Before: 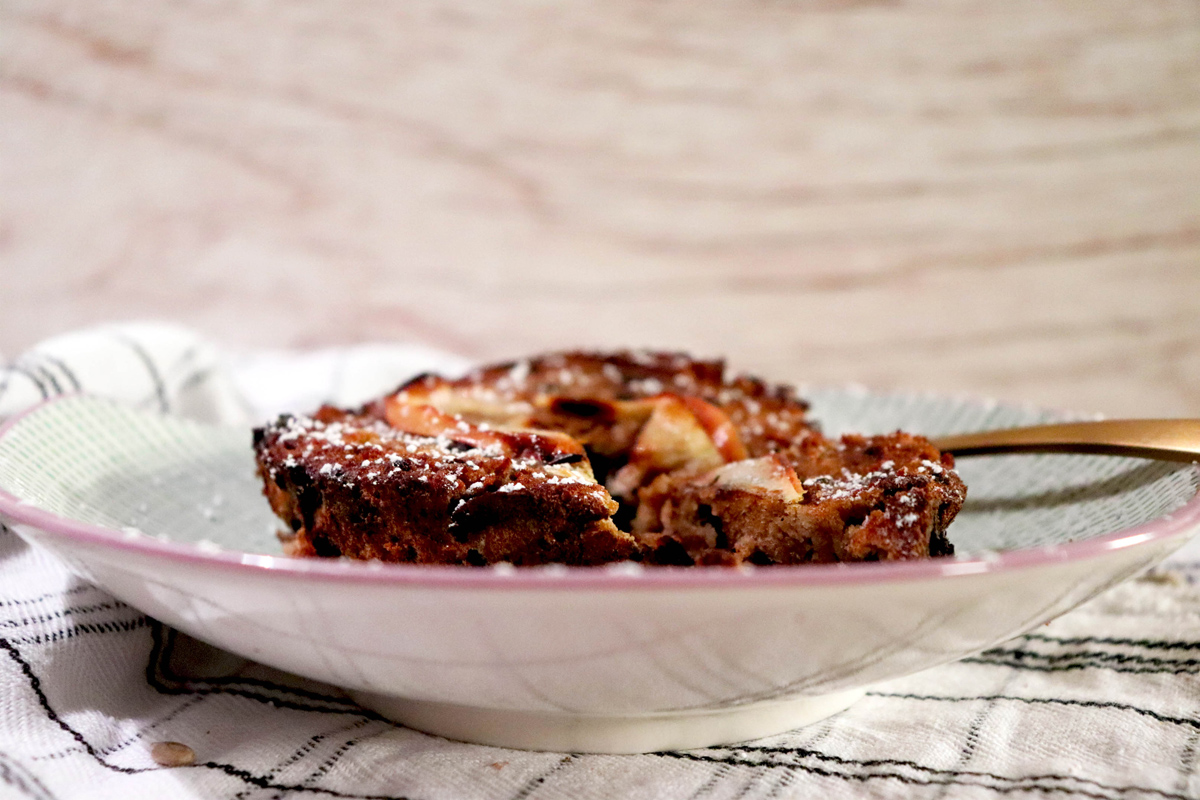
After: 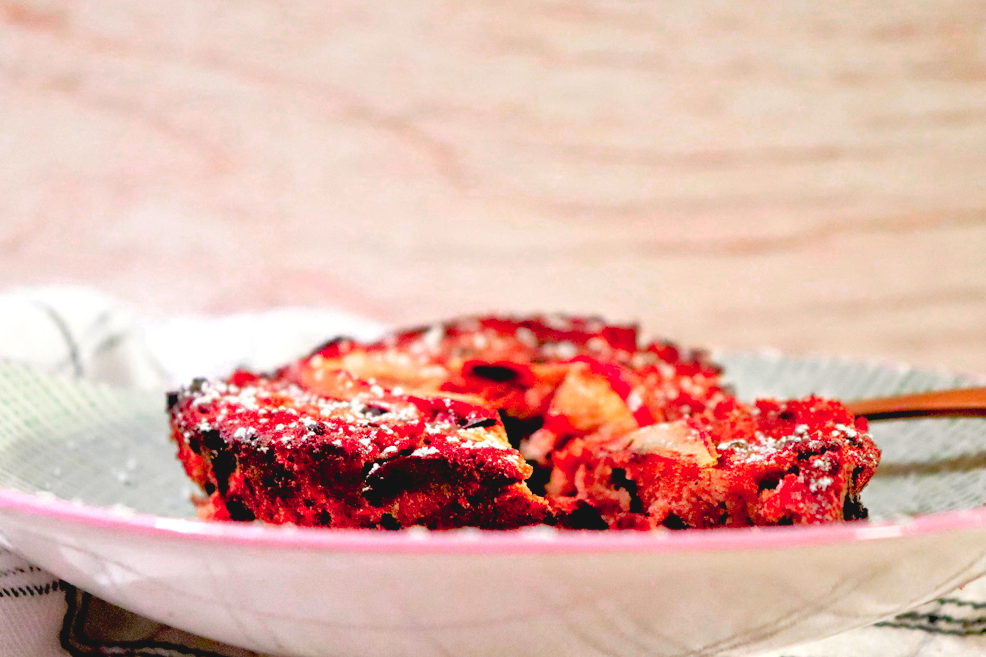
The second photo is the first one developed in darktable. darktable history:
crop and rotate: left 7.196%, top 4.574%, right 10.605%, bottom 13.178%
contrast brightness saturation: contrast -0.11
exposure: exposure 0.3 EV, compensate highlight preservation false
tone equalizer: -7 EV 0.15 EV, -6 EV 0.6 EV, -5 EV 1.15 EV, -4 EV 1.33 EV, -3 EV 1.15 EV, -2 EV 0.6 EV, -1 EV 0.15 EV, mask exposure compensation -0.5 EV
color zones: curves: ch0 [(0.473, 0.374) (0.742, 0.784)]; ch1 [(0.354, 0.737) (0.742, 0.705)]; ch2 [(0.318, 0.421) (0.758, 0.532)]
